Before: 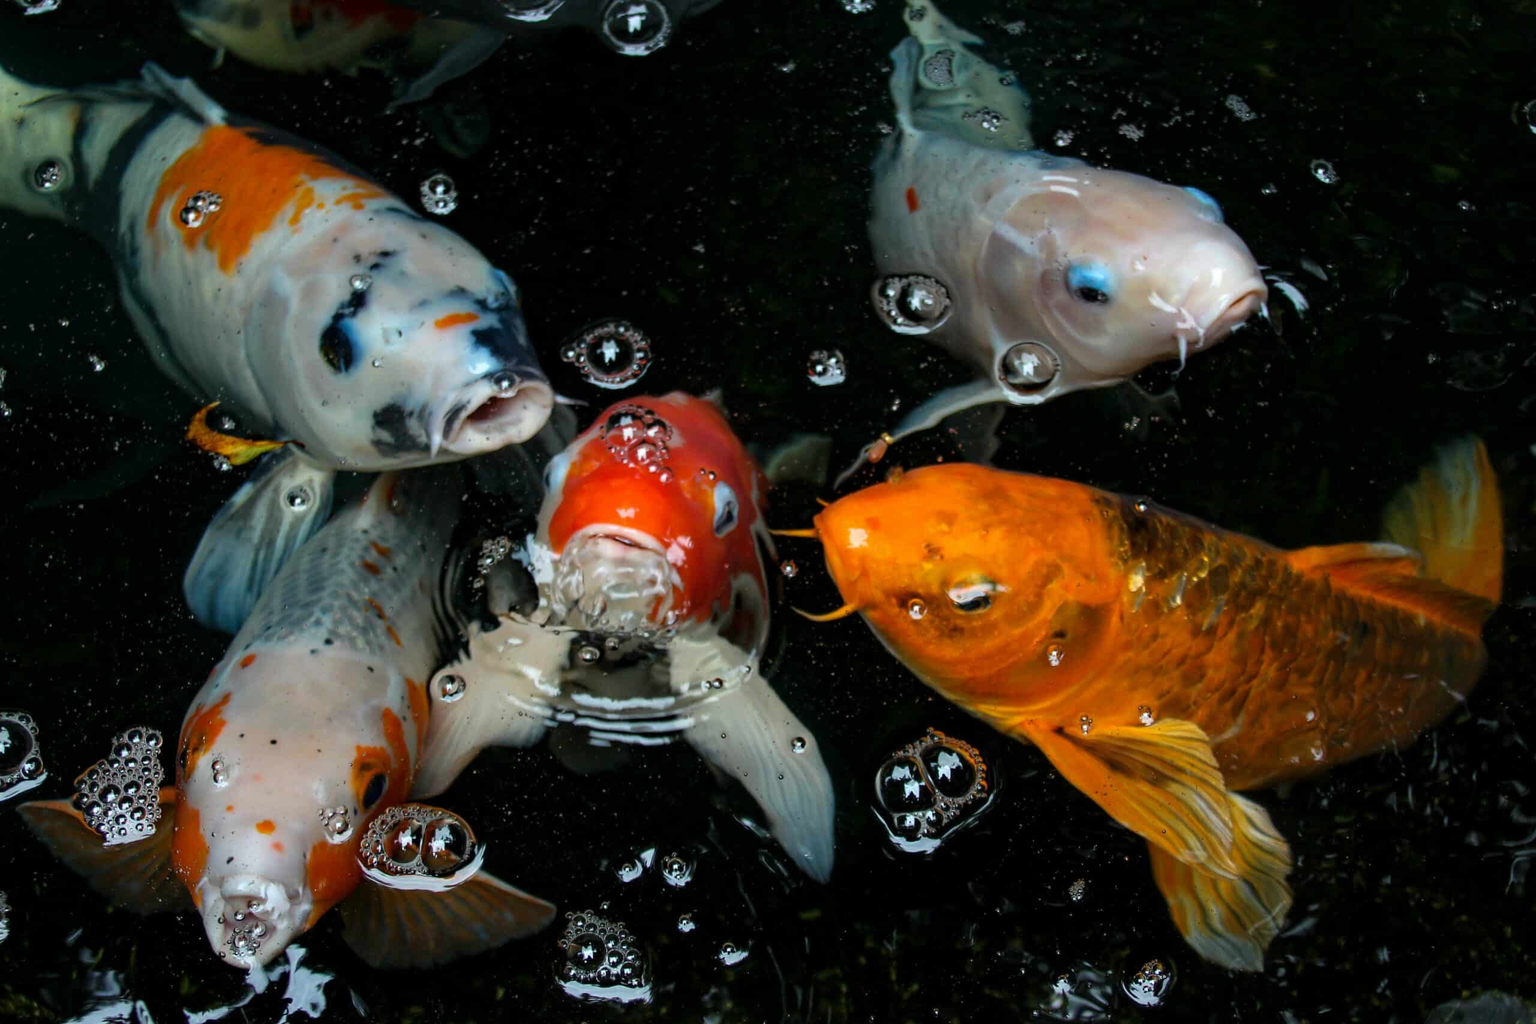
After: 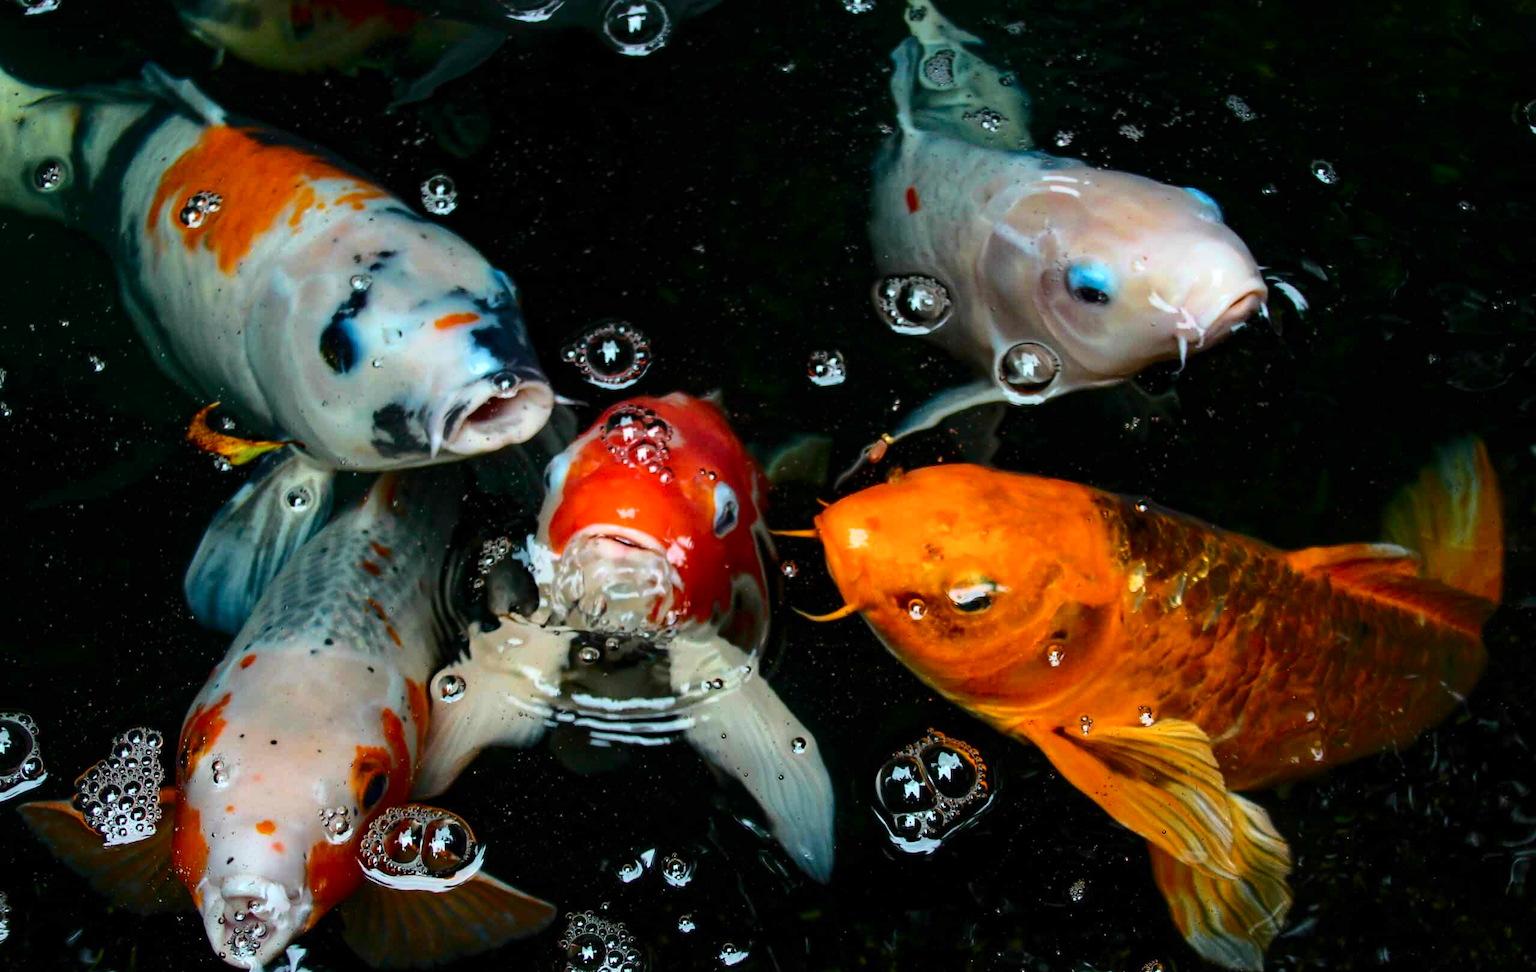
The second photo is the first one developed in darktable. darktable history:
crop and rotate: top 0%, bottom 5.097%
tone curve: curves: ch0 [(0, 0) (0.234, 0.191) (0.48, 0.534) (0.608, 0.667) (0.725, 0.809) (0.864, 0.922) (1, 1)]; ch1 [(0, 0) (0.453, 0.43) (0.5, 0.5) (0.615, 0.649) (1, 1)]; ch2 [(0, 0) (0.5, 0.5) (0.586, 0.617) (1, 1)], color space Lab, independent channels, preserve colors none
